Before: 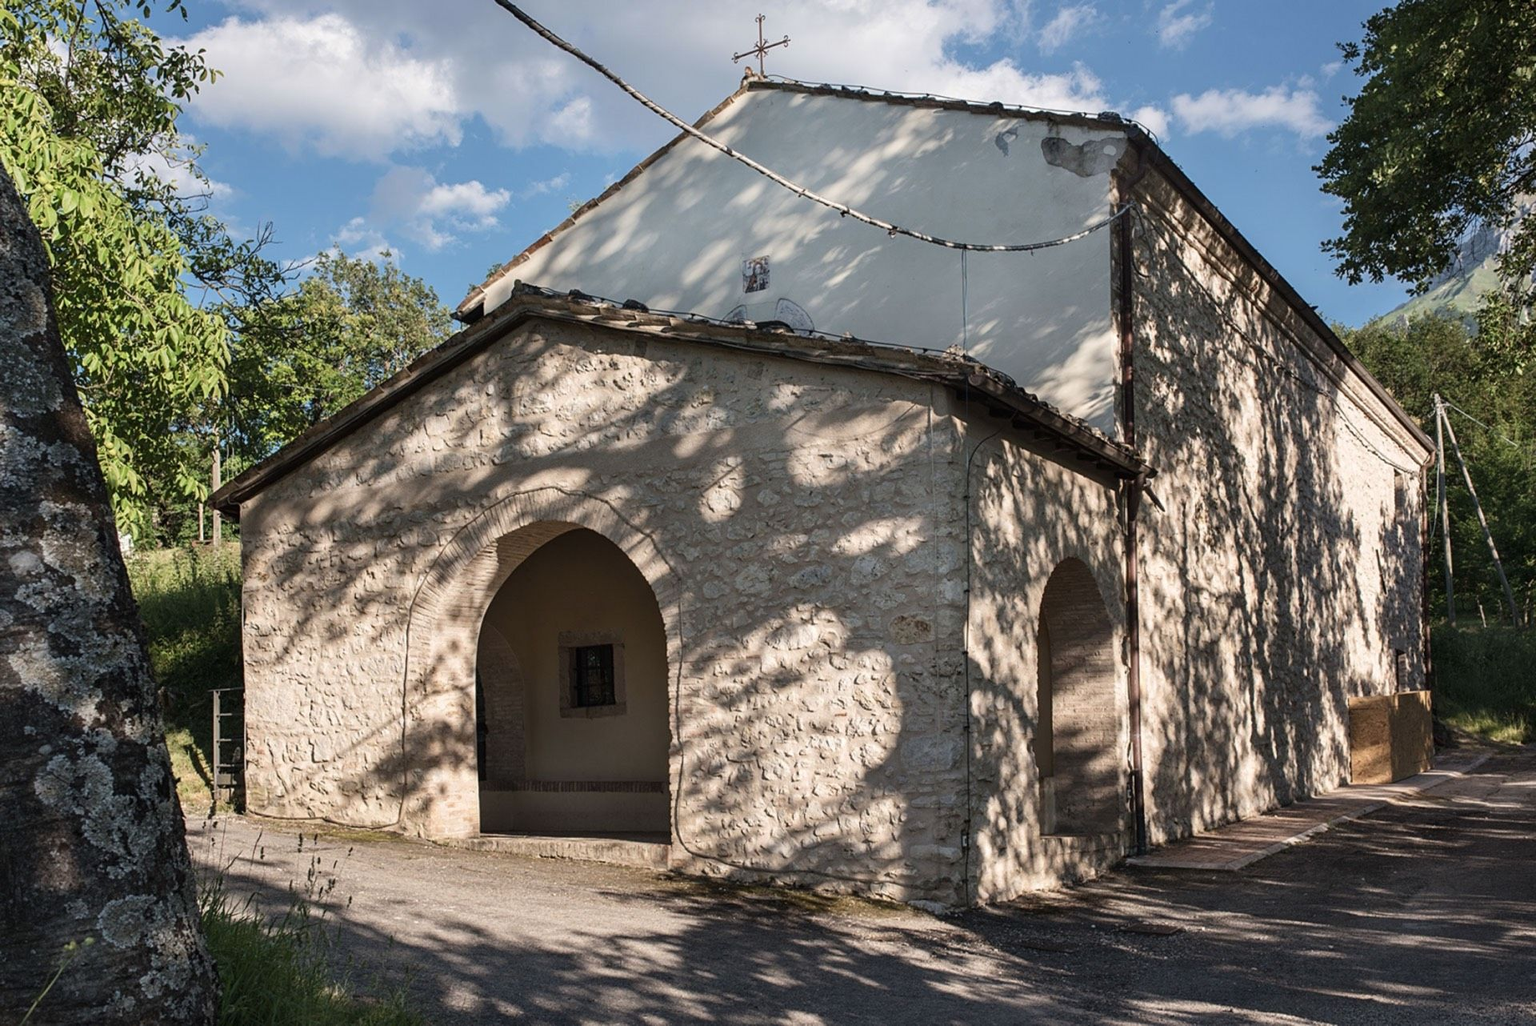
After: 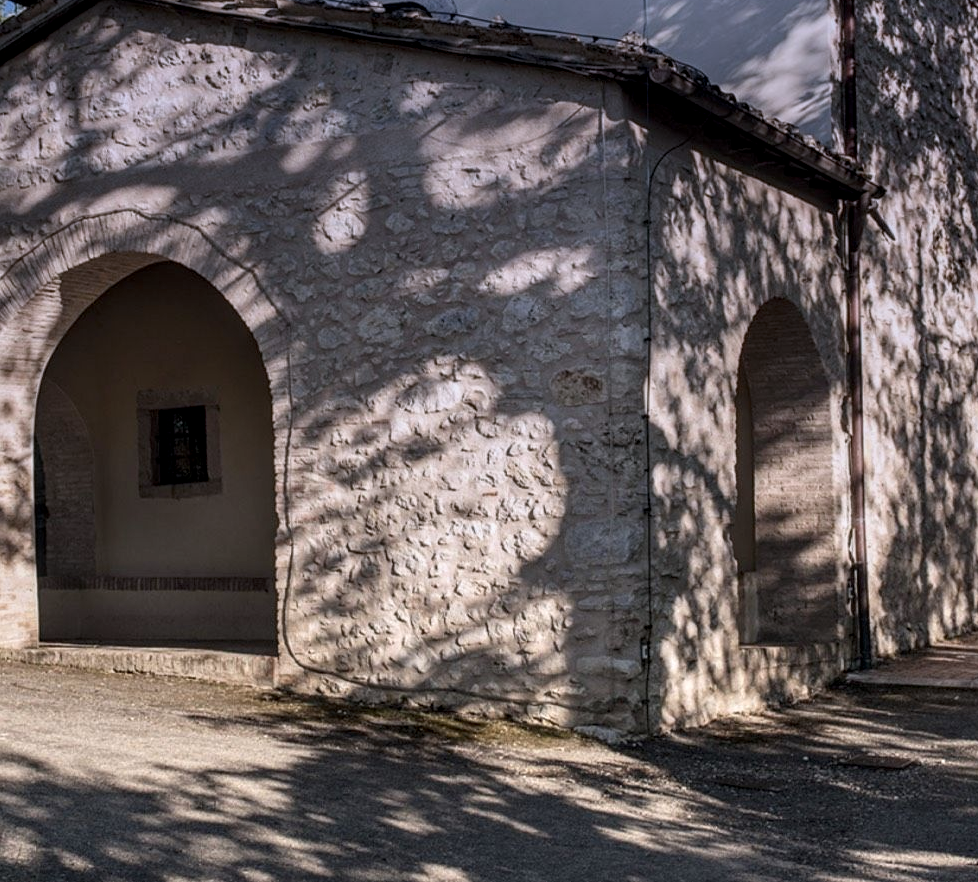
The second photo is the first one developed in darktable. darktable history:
crop and rotate: left 29.237%, top 31.152%, right 19.807%
local contrast: detail 130%
graduated density: hue 238.83°, saturation 50%
